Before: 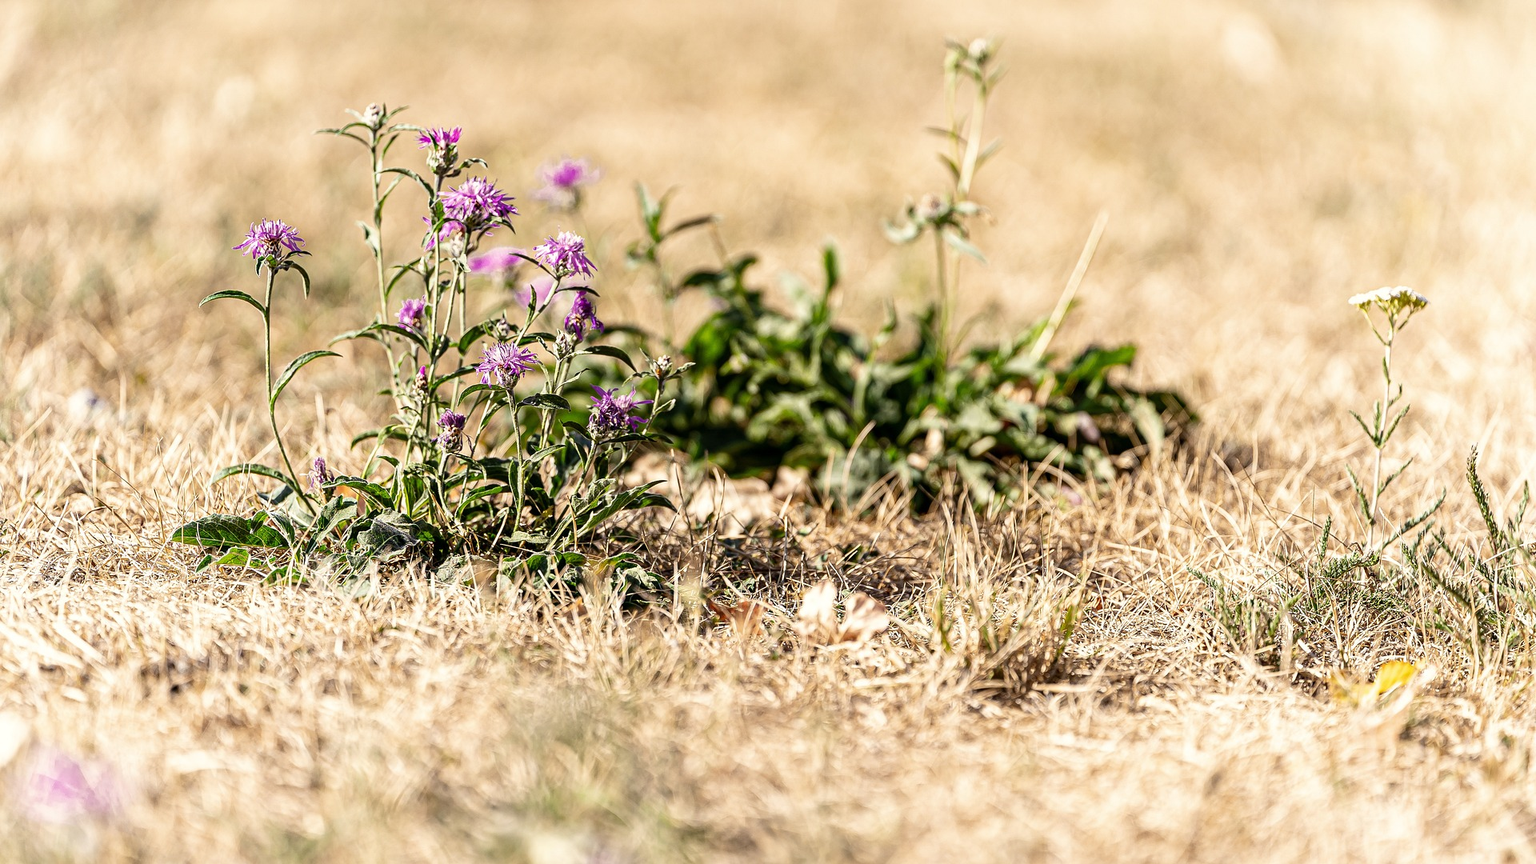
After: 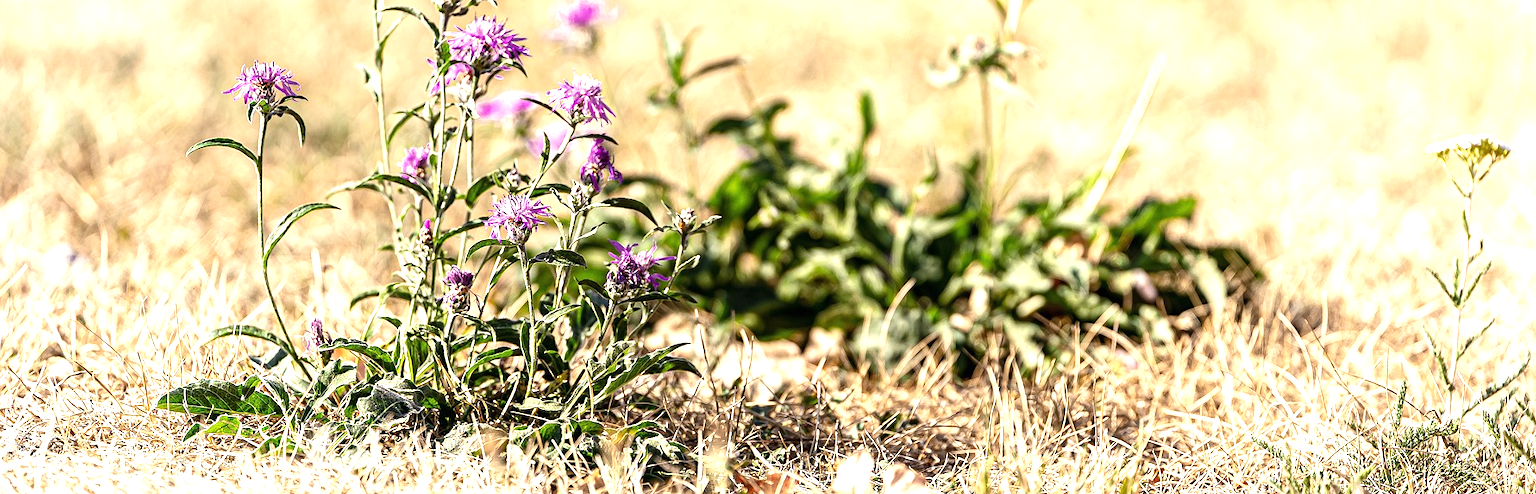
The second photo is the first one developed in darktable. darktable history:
crop: left 1.754%, top 18.866%, right 5.45%, bottom 28.039%
exposure: black level correction 0, exposure 0.699 EV, compensate highlight preservation false
